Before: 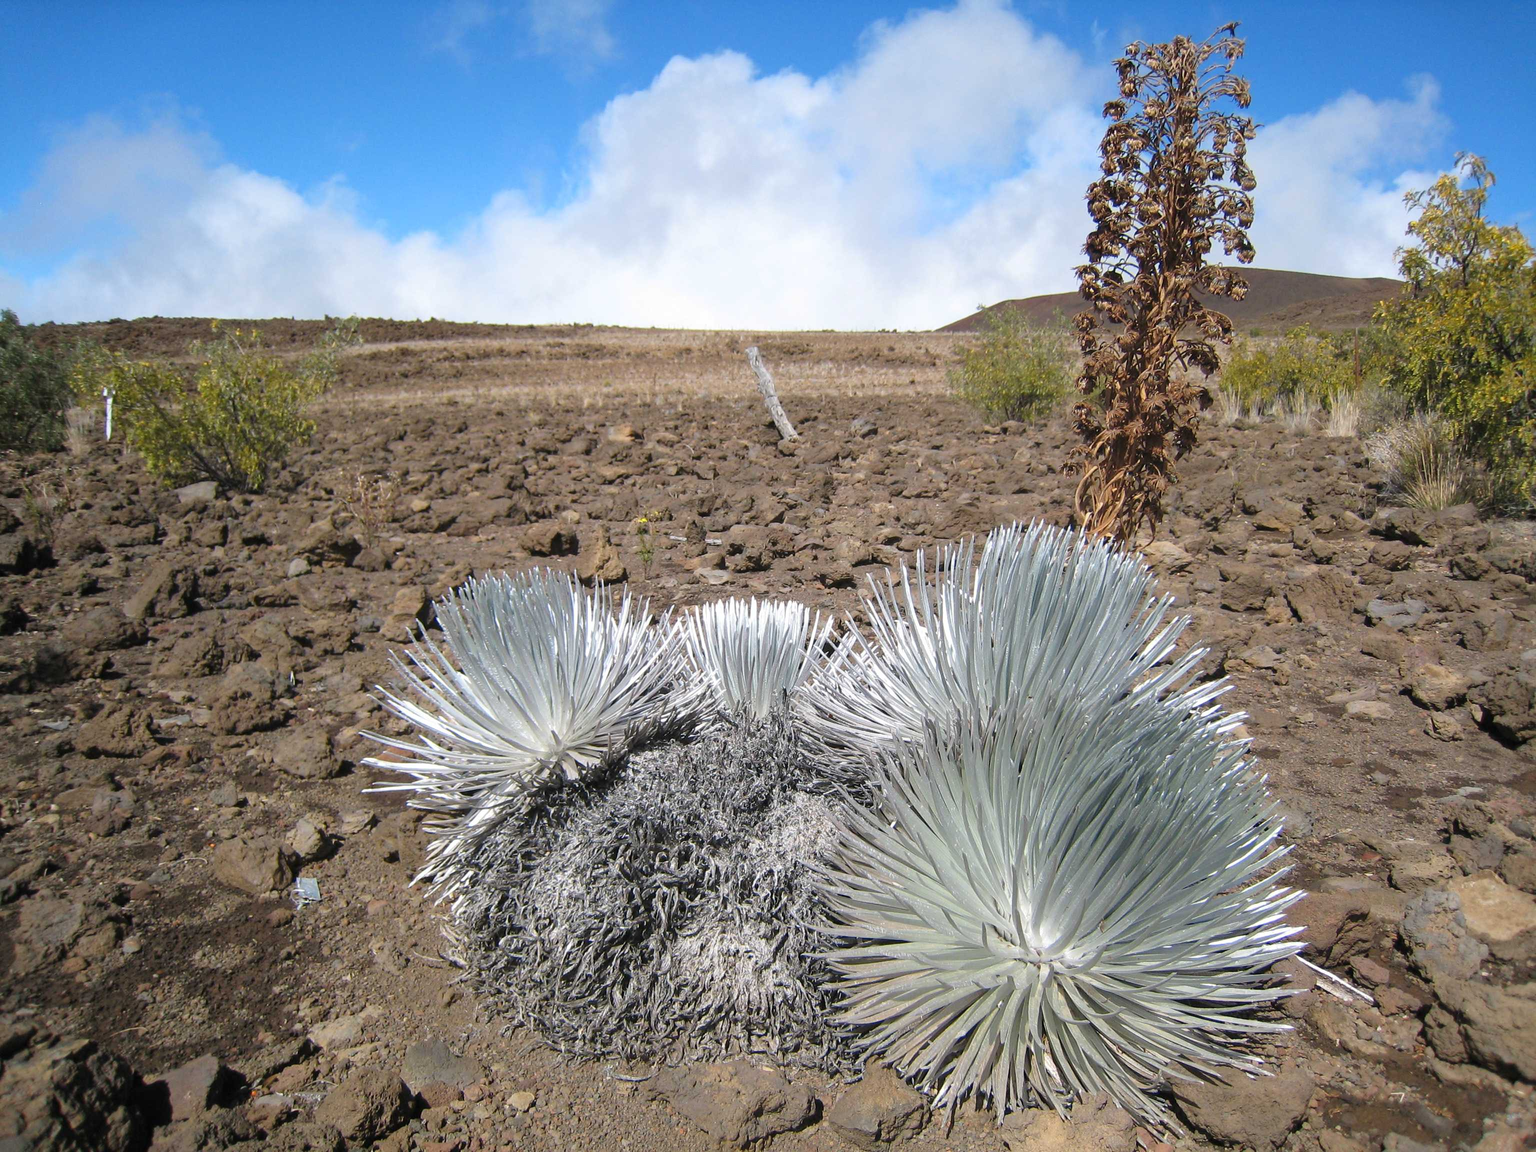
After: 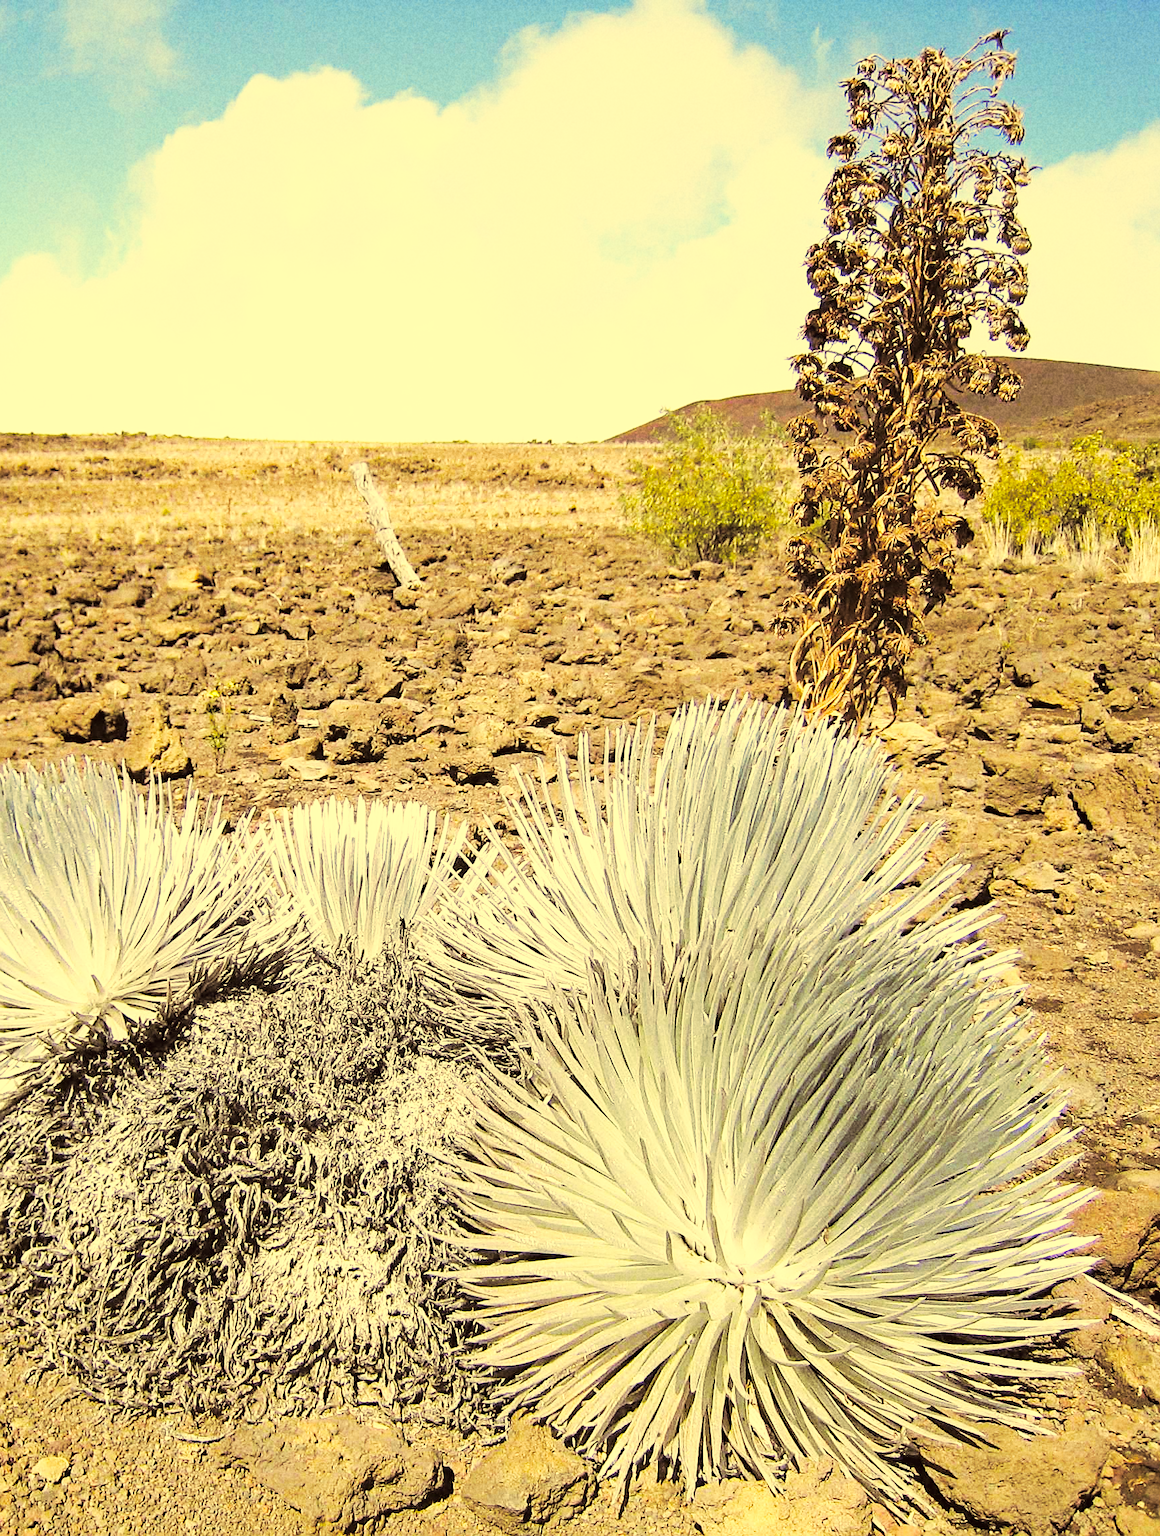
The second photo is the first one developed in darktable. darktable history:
color correction: highlights a* -0.482, highlights b* 40, shadows a* 9.8, shadows b* -0.161
haze removal: compatibility mode true, adaptive false
base curve: curves: ch0 [(0, 0) (0.007, 0.004) (0.027, 0.03) (0.046, 0.07) (0.207, 0.54) (0.442, 0.872) (0.673, 0.972) (1, 1)], preserve colors none
grain: coarseness 22.88 ISO
crop: left 31.458%, top 0%, right 11.876%
split-toning: shadows › hue 32.4°, shadows › saturation 0.51, highlights › hue 180°, highlights › saturation 0, balance -60.17, compress 55.19%
sharpen: on, module defaults
